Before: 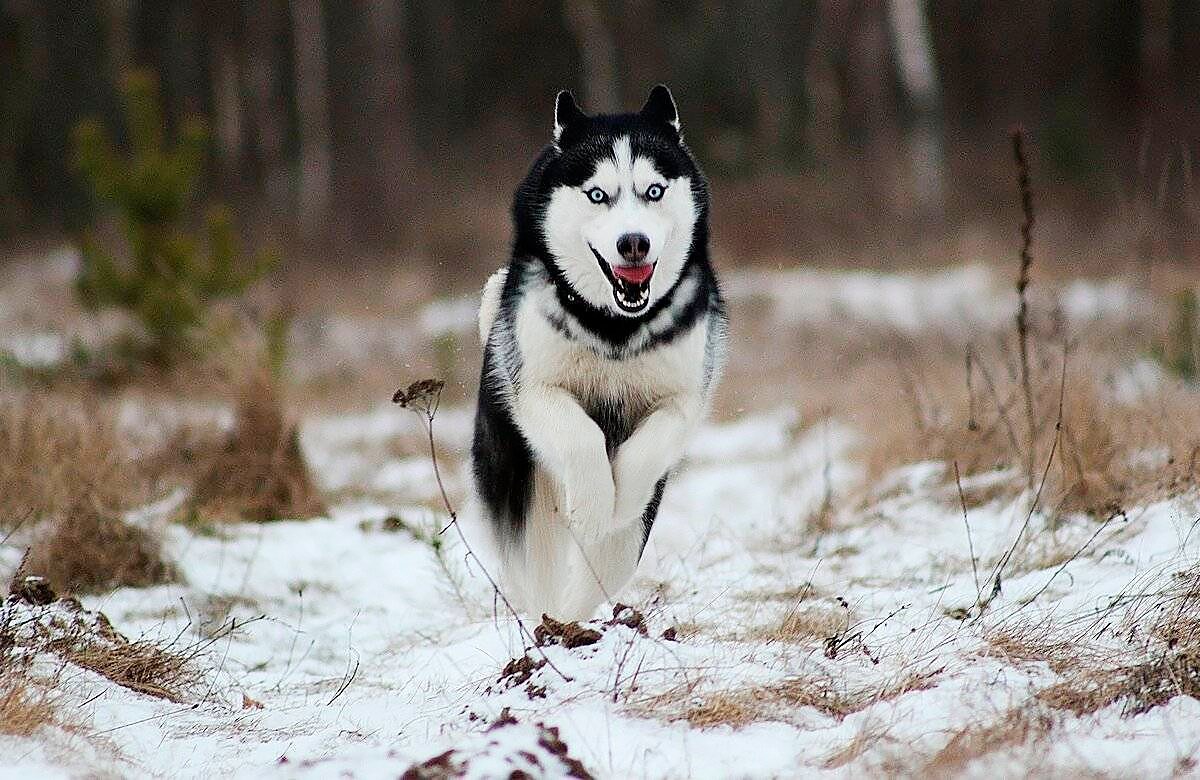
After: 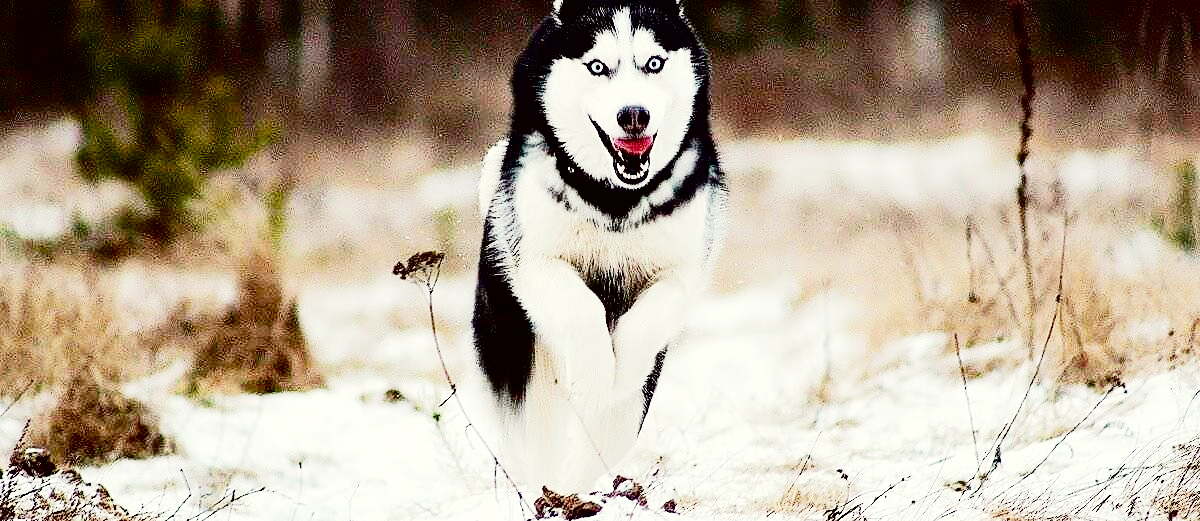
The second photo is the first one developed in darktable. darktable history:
crop: top 16.479%, bottom 16.7%
base curve: curves: ch0 [(0, 0) (0.036, 0.037) (0.121, 0.228) (0.46, 0.76) (0.859, 0.983) (1, 1)], preserve colors none
tone equalizer: -7 EV 0.143 EV, -6 EV 0.603 EV, -5 EV 1.14 EV, -4 EV 1.36 EV, -3 EV 1.14 EV, -2 EV 0.6 EV, -1 EV 0.163 EV, edges refinement/feathering 500, mask exposure compensation -1.57 EV, preserve details no
contrast brightness saturation: brightness -0.537
color correction: highlights a* -1.06, highlights b* 4.45, shadows a* 3.67
